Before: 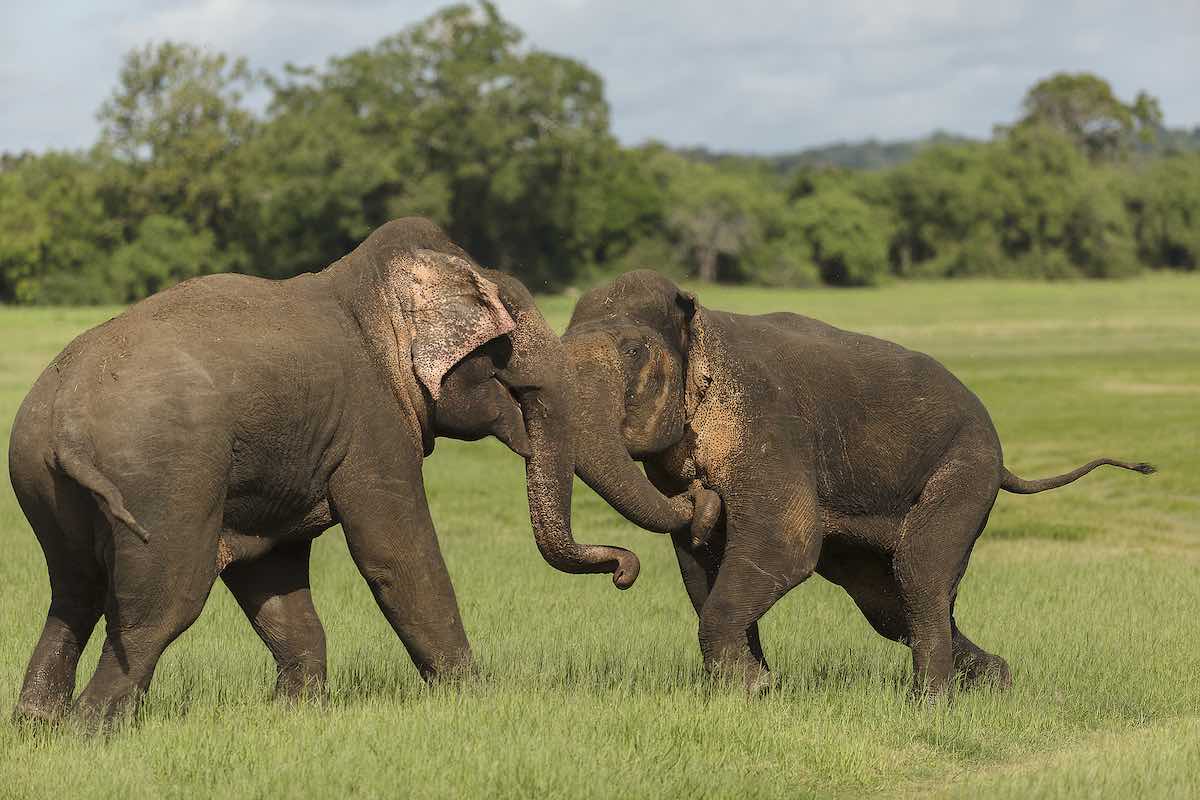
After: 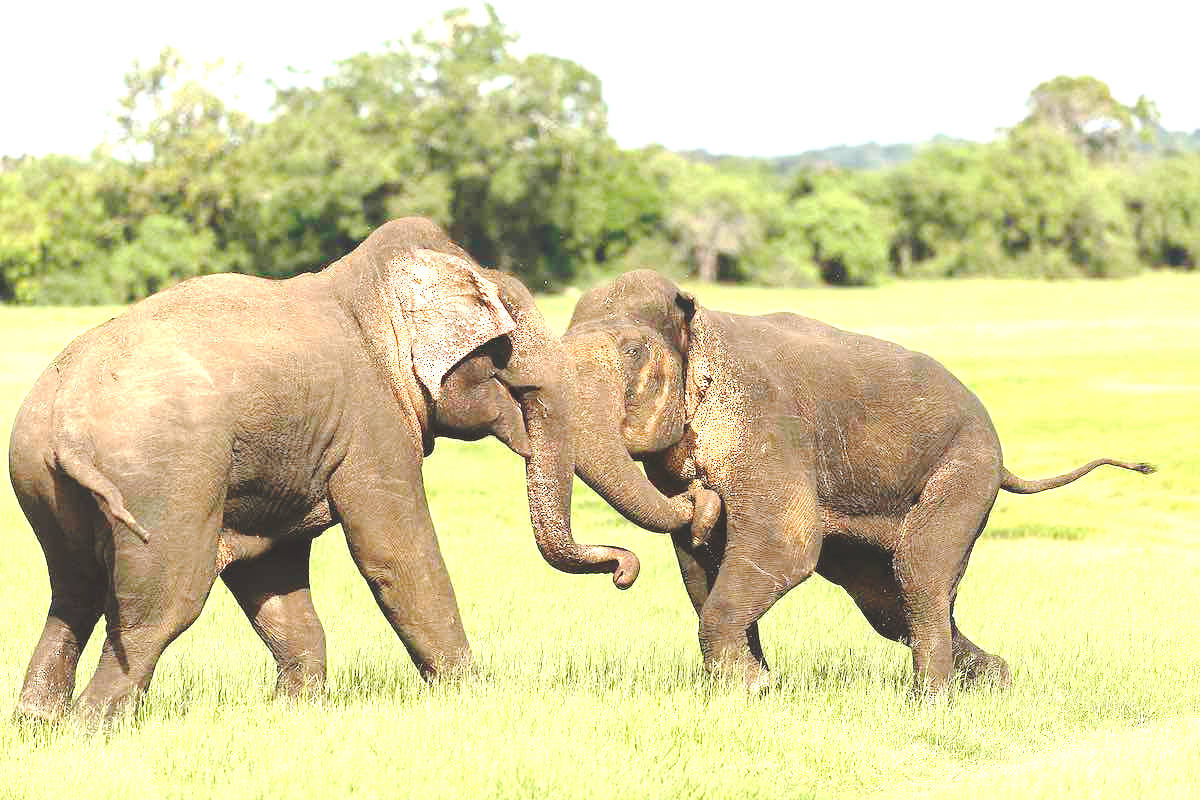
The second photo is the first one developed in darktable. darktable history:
base curve: curves: ch0 [(0, 0.024) (0.055, 0.065) (0.121, 0.166) (0.236, 0.319) (0.693, 0.726) (1, 1)], preserve colors none
exposure: black level correction 0, exposure 1.2 EV, compensate exposure bias true, compensate highlight preservation false
